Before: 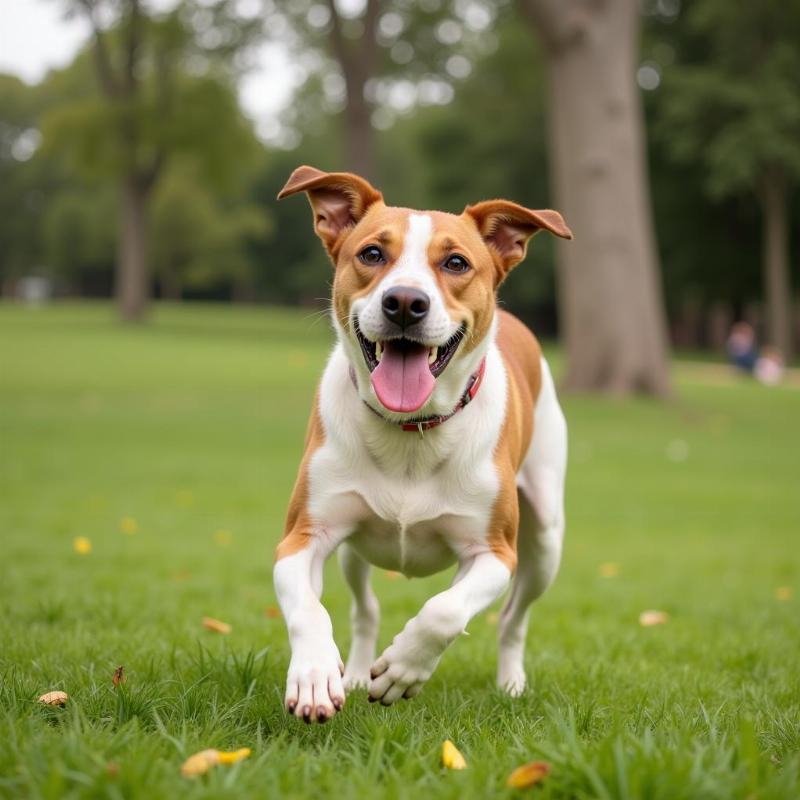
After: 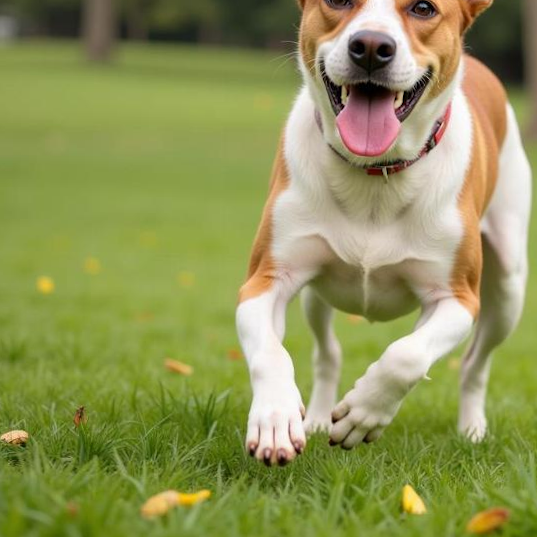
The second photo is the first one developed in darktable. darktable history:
rotate and perspective: crop left 0, crop top 0
crop and rotate: angle -0.82°, left 3.85%, top 31.828%, right 27.992%
